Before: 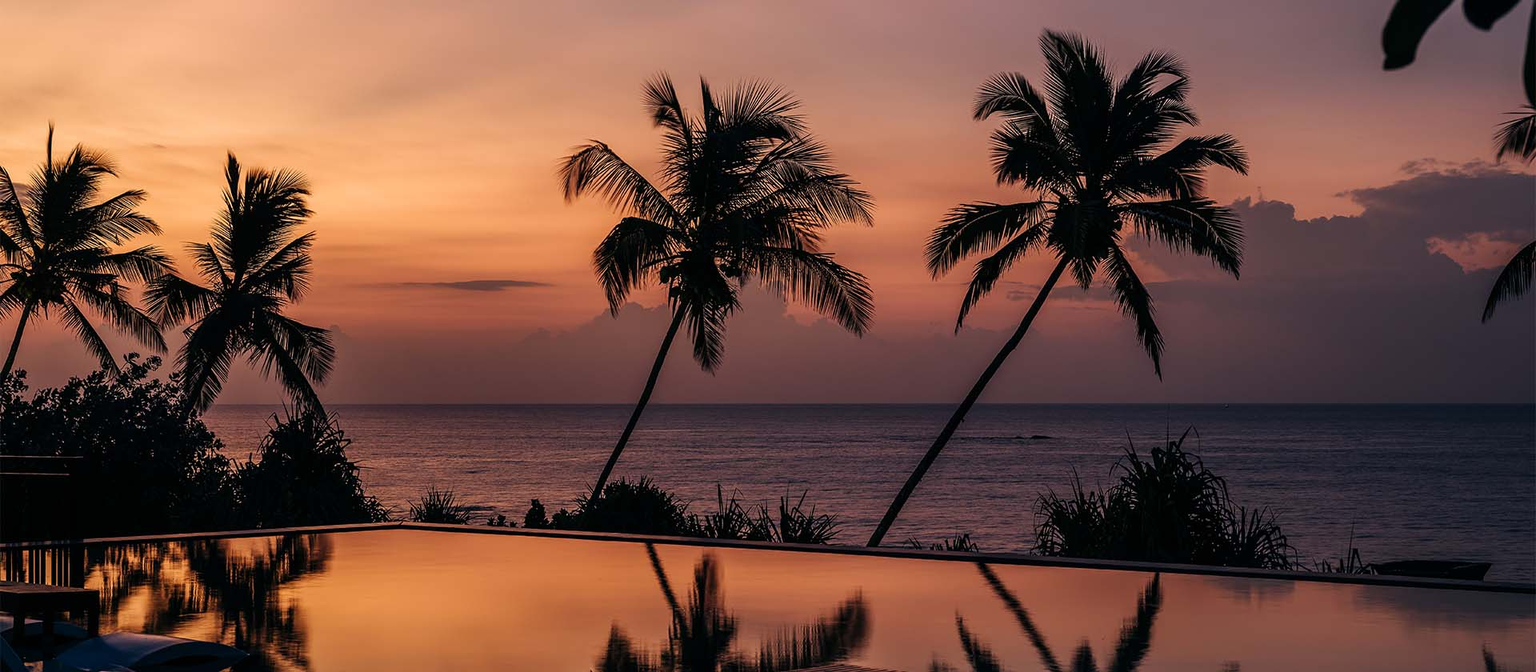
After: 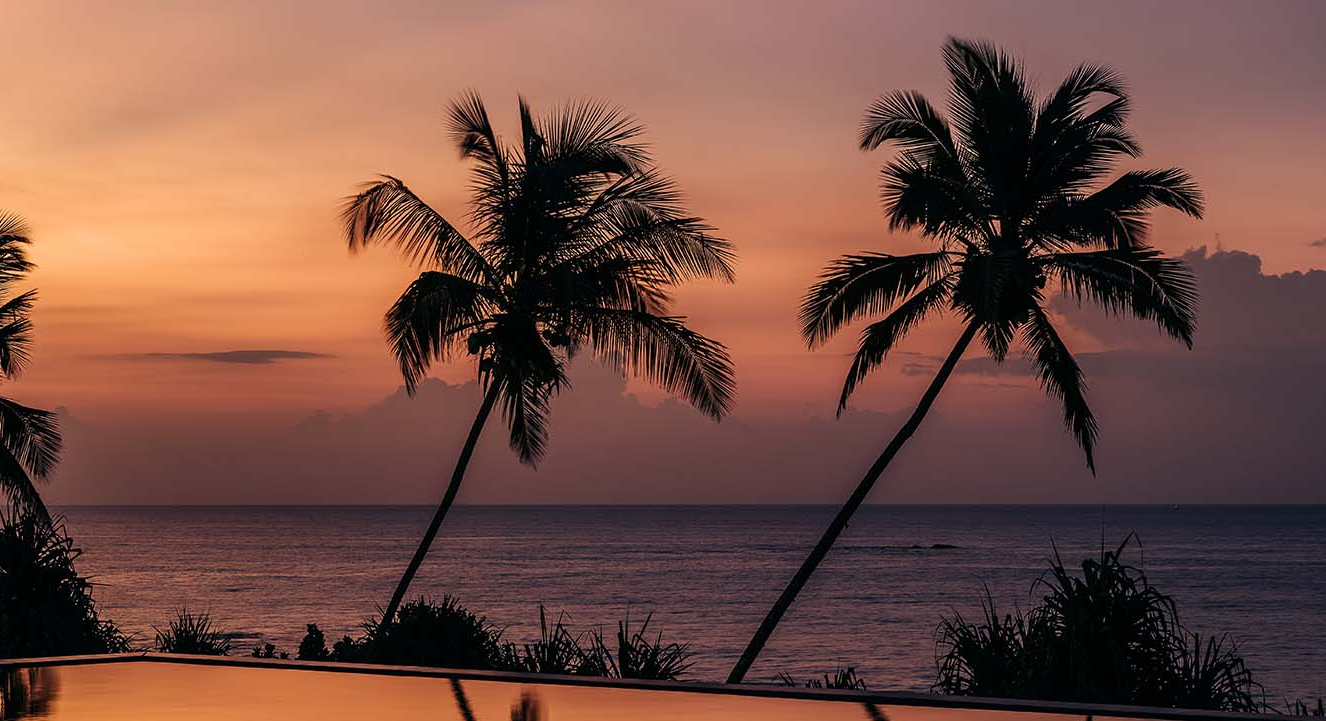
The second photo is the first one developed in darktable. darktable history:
crop: left 18.62%, right 12.299%, bottom 14.098%
